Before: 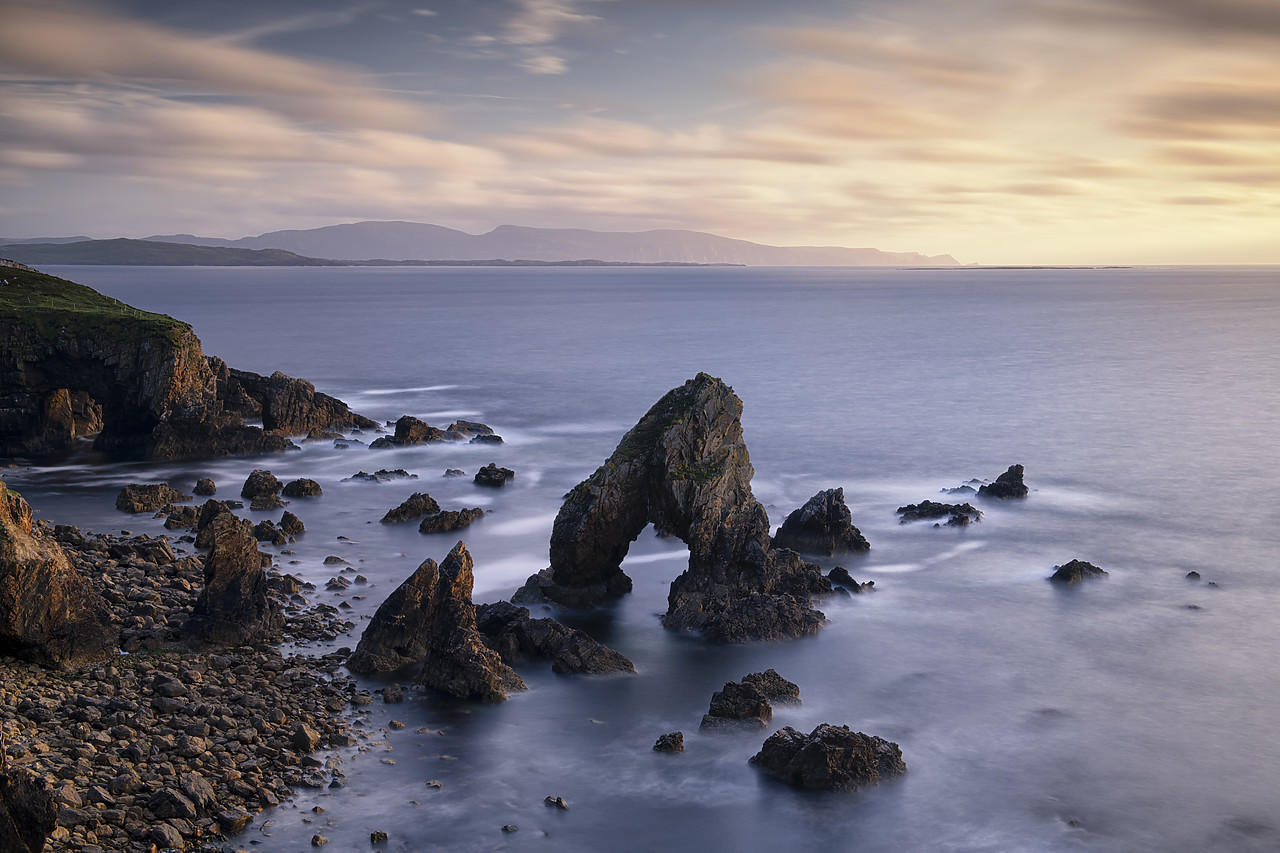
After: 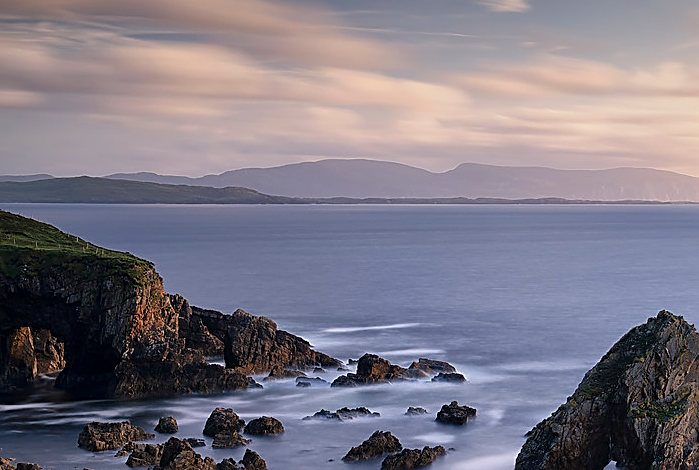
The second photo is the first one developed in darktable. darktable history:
sharpen: on, module defaults
shadows and highlights: shadows 37.2, highlights -27.94, soften with gaussian
crop and rotate: left 3.033%, top 7.421%, right 42.308%, bottom 37.444%
